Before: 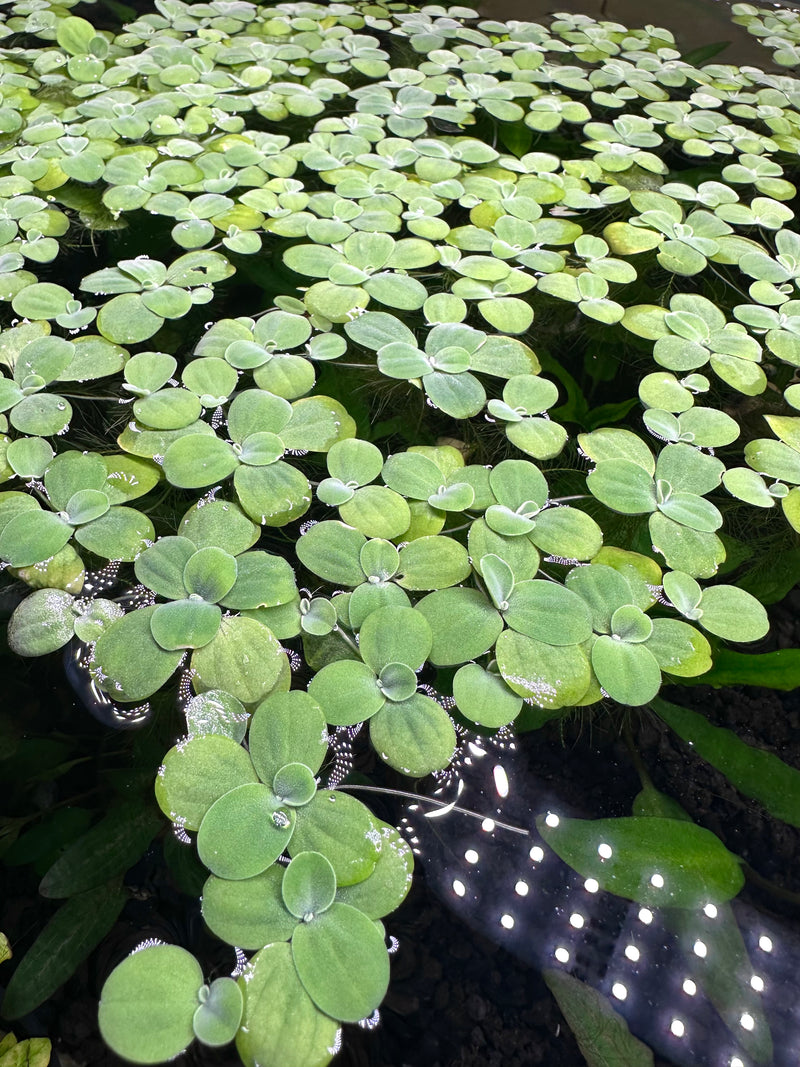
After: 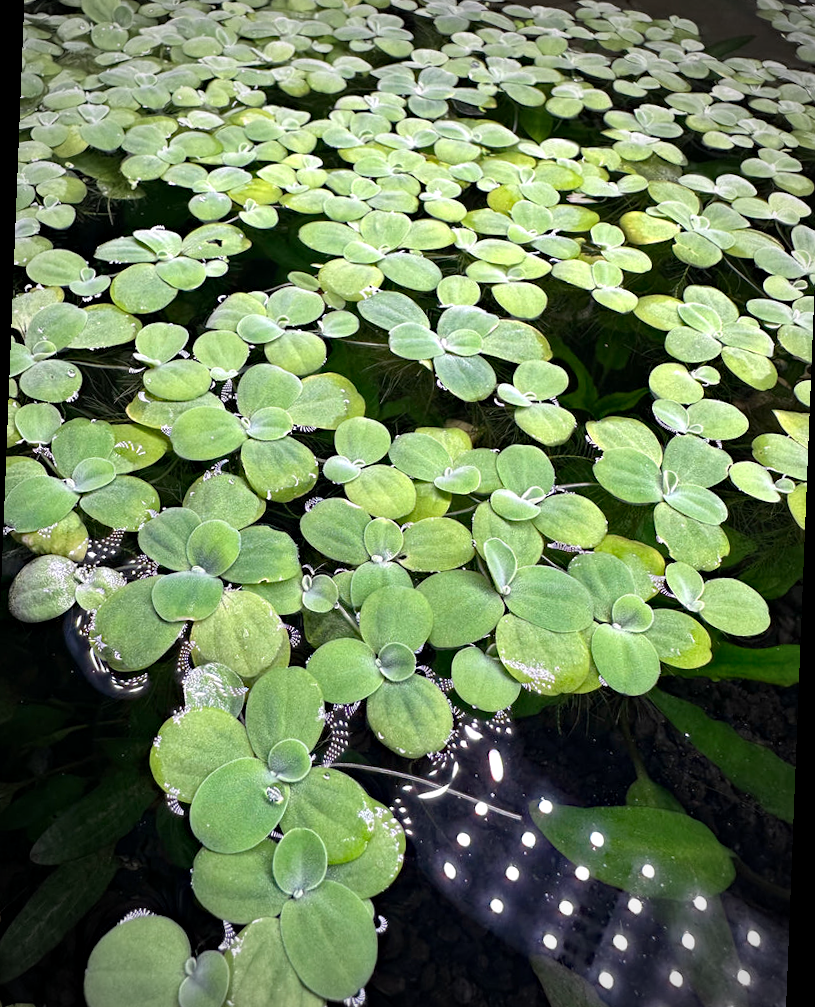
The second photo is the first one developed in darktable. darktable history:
crop: left 1.964%, top 3.251%, right 1.122%, bottom 4.933%
vignetting: fall-off start 71.74%
rotate and perspective: rotation 2.27°, automatic cropping off
exposure: black level correction 0.001, exposure 0.14 EV, compensate highlight preservation false
haze removal: compatibility mode true, adaptive false
